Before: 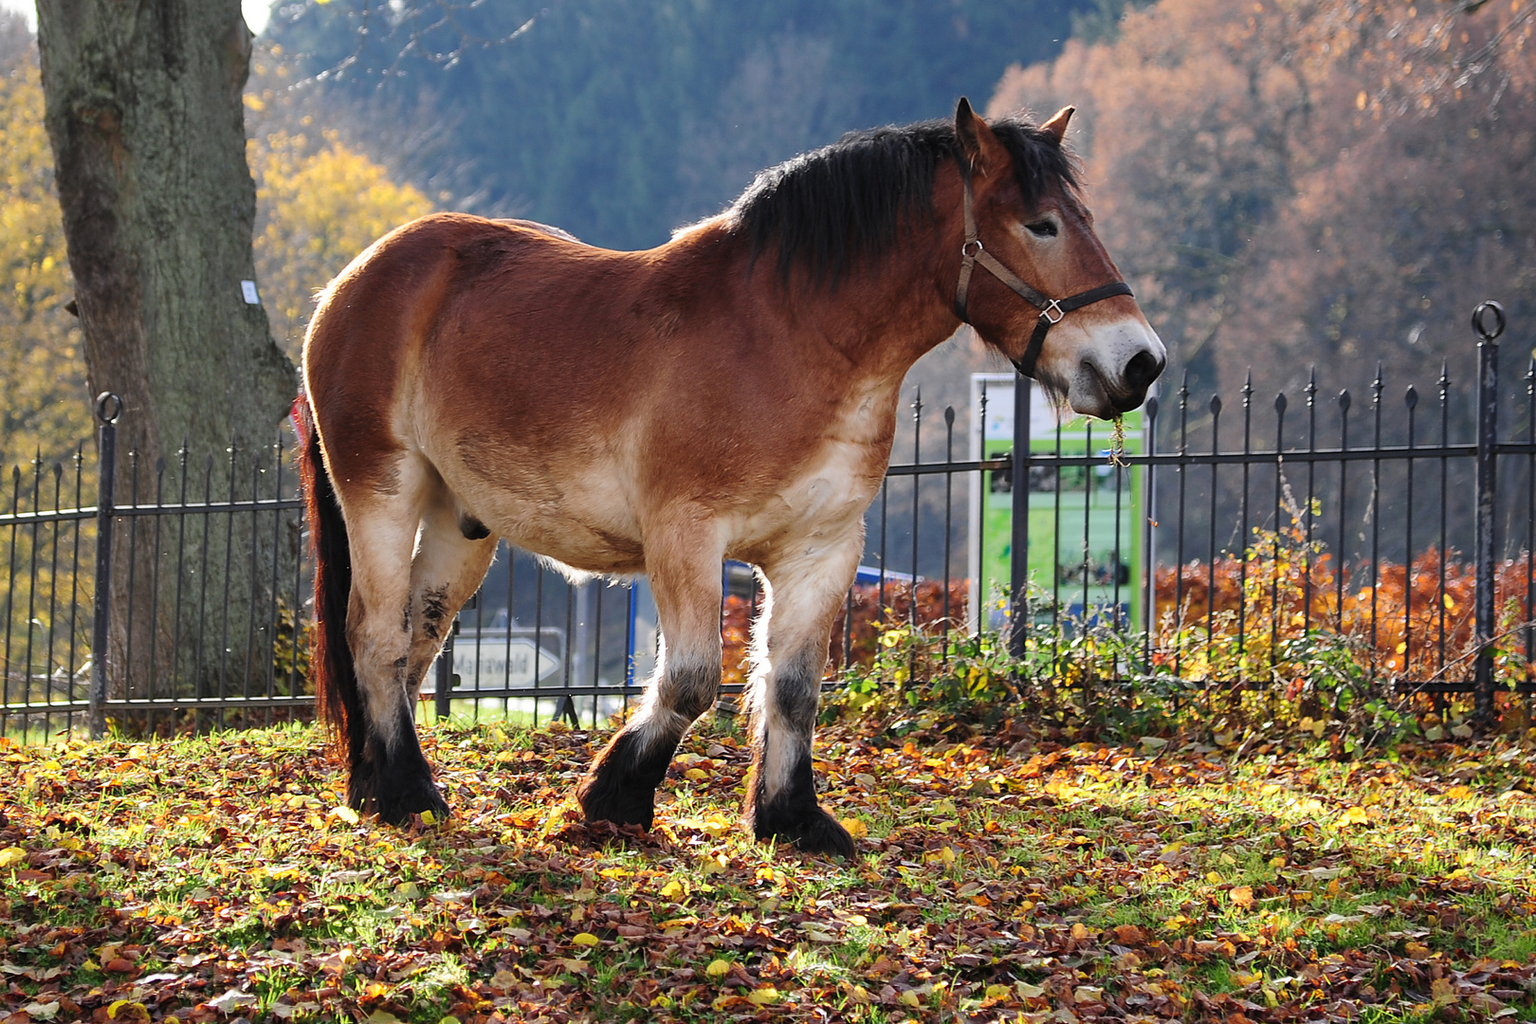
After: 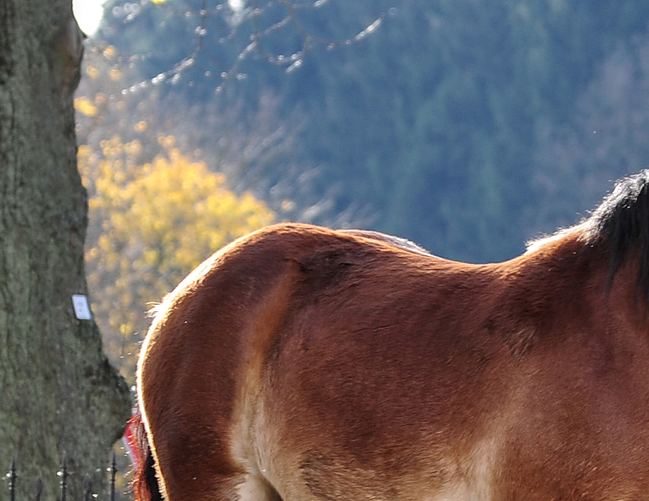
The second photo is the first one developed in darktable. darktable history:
crop and rotate: left 11.277%, top 0.102%, right 48.62%, bottom 53.426%
local contrast: on, module defaults
